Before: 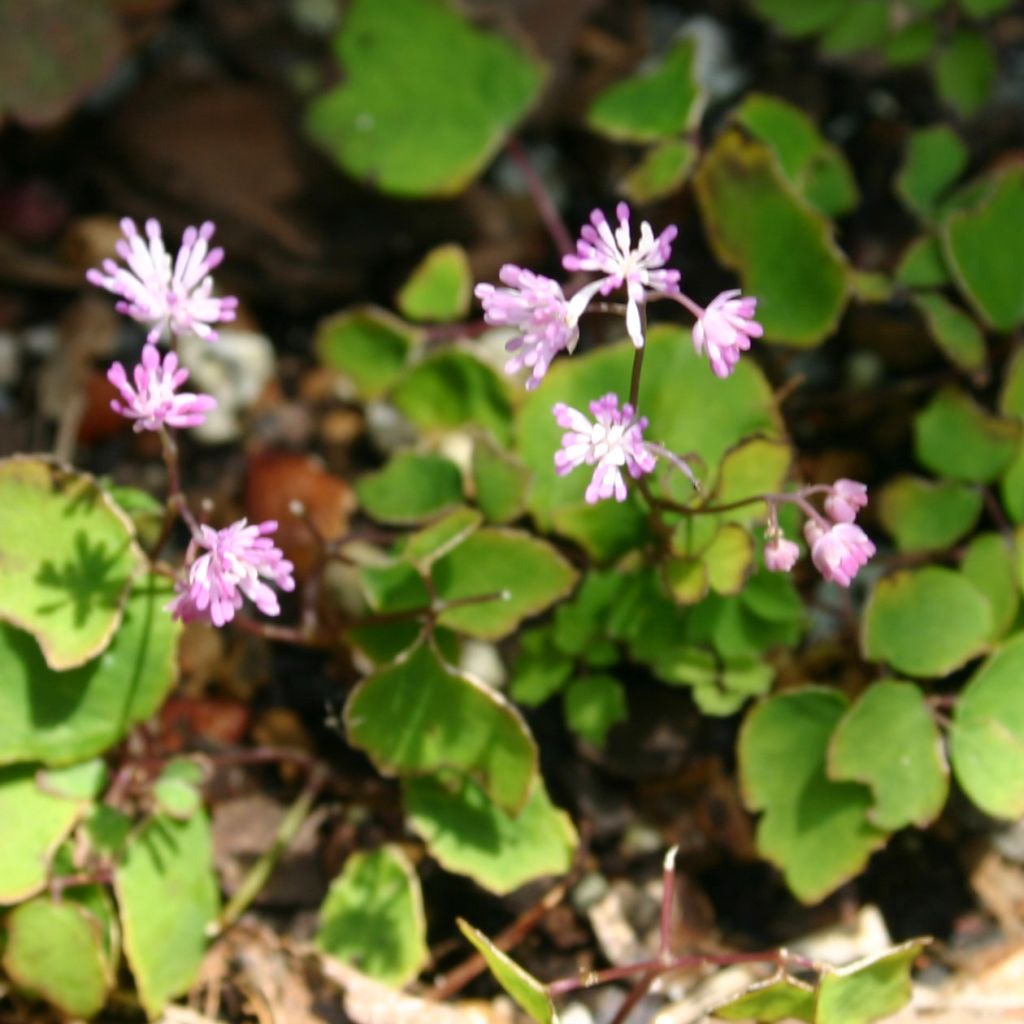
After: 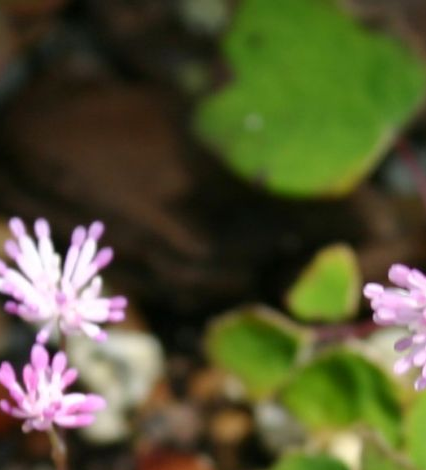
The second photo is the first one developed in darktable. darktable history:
crop and rotate: left 10.936%, top 0.08%, right 47.435%, bottom 53.974%
